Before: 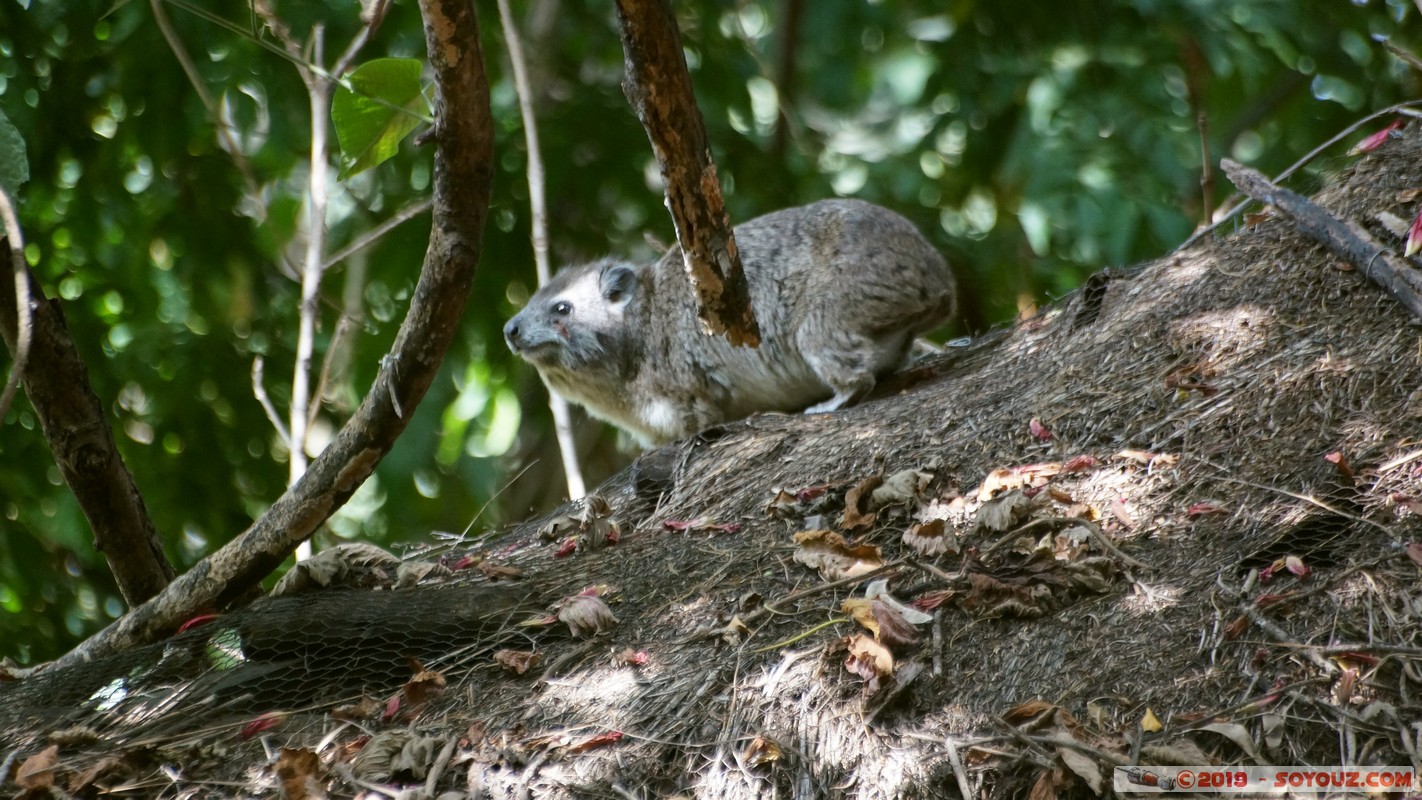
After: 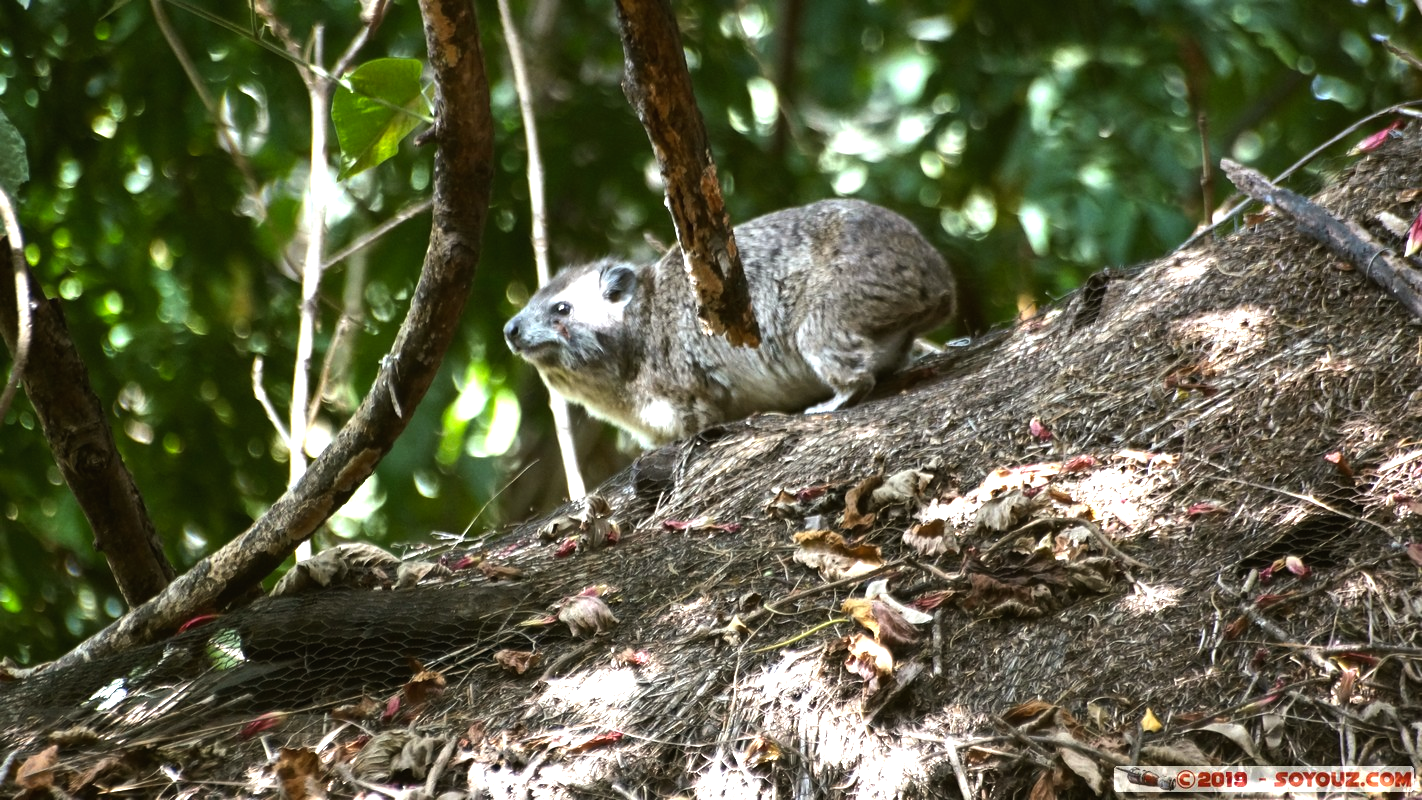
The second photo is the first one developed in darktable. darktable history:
color balance rgb: power › luminance -3.692%, power › chroma 0.564%, power › hue 41.31°, perceptual saturation grading › global saturation 1.453%, perceptual saturation grading › highlights -1.686%, perceptual saturation grading › mid-tones 3.53%, perceptual saturation grading › shadows 7.898%, perceptual brilliance grading › global brilliance 15.763%, perceptual brilliance grading › shadows -34.575%
exposure: black level correction -0.002, exposure 0.544 EV, compensate exposure bias true, compensate highlight preservation false
